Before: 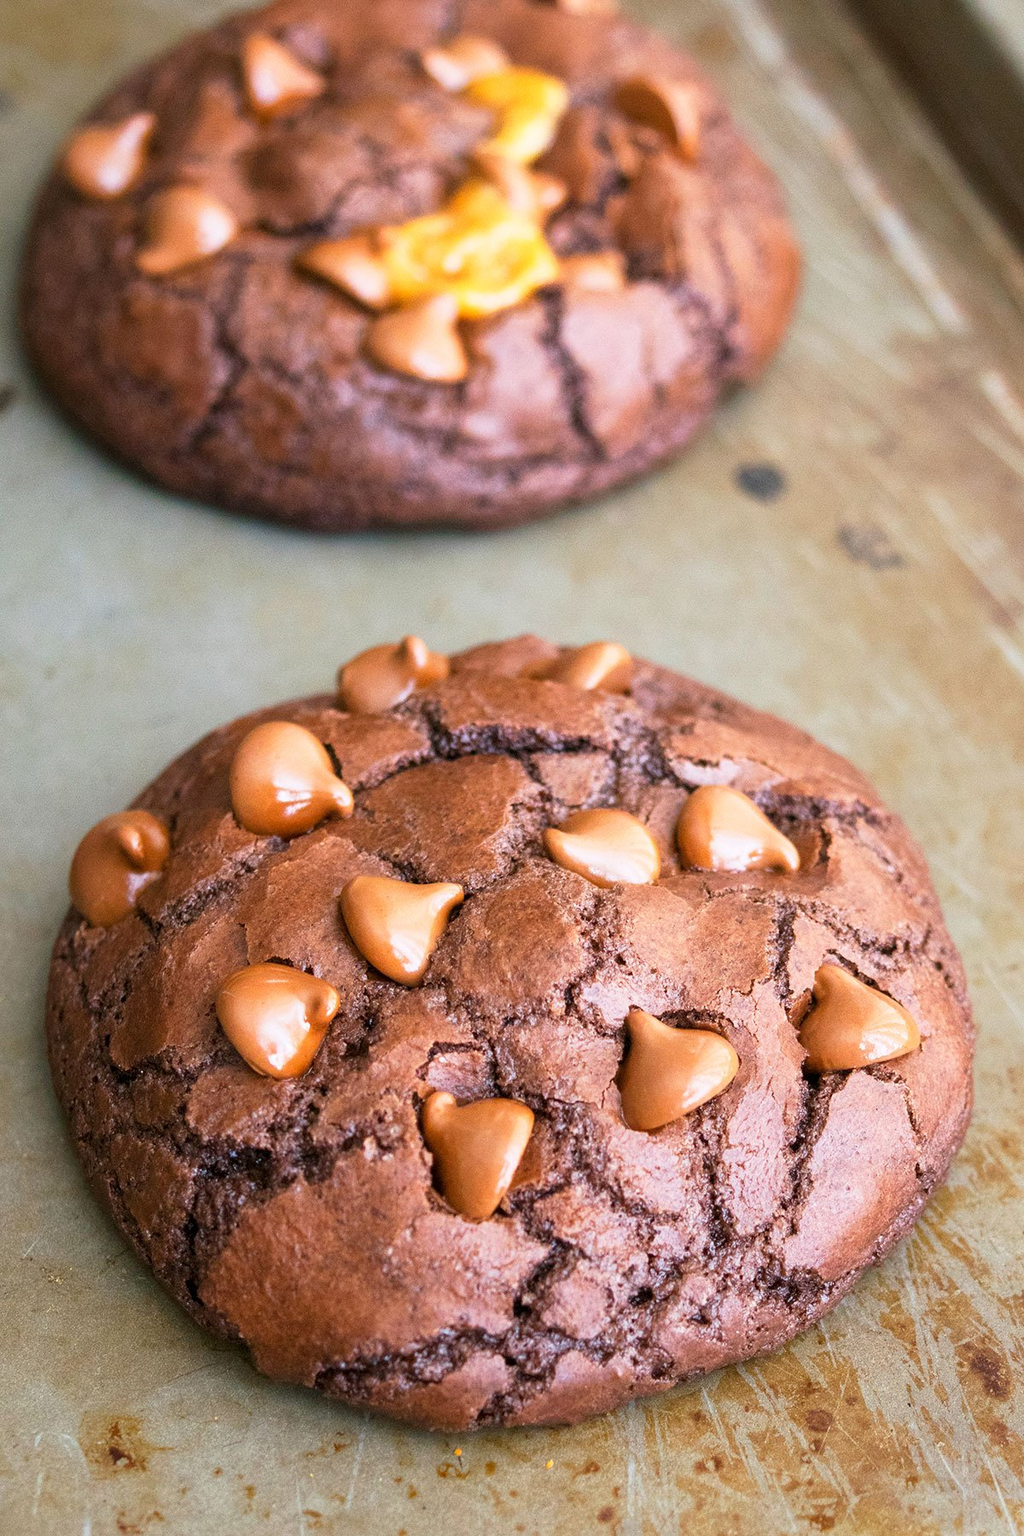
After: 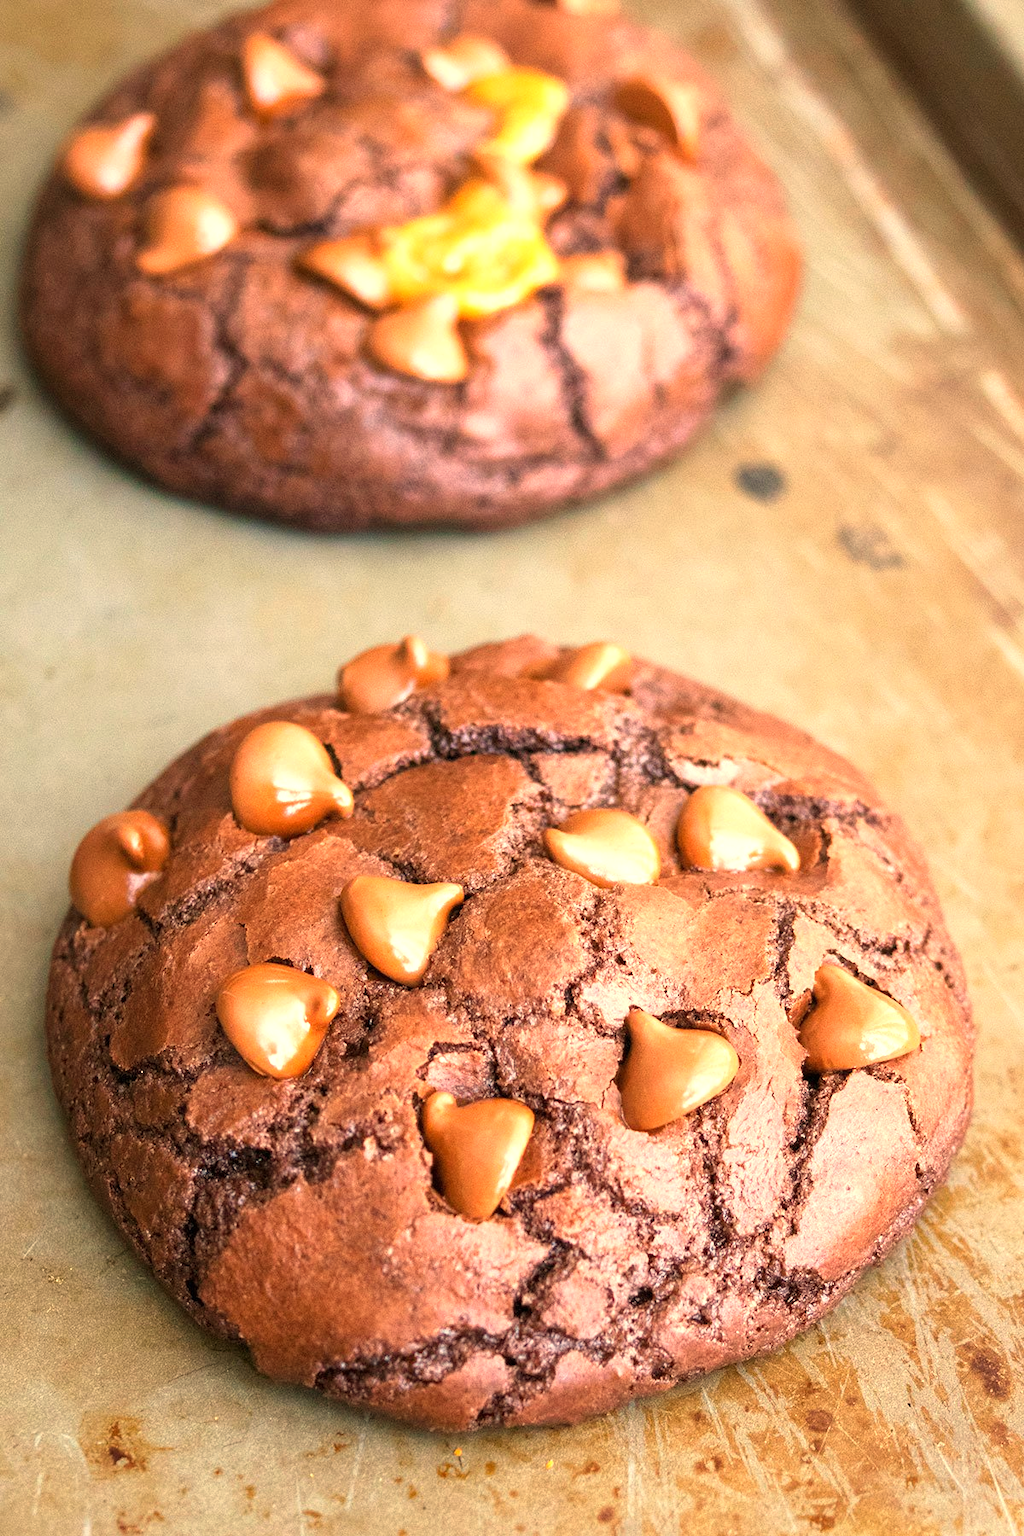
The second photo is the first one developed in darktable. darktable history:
exposure: black level correction 0, exposure 0.4 EV, compensate exposure bias true, compensate highlight preservation false
white balance: red 1.123, blue 0.83
